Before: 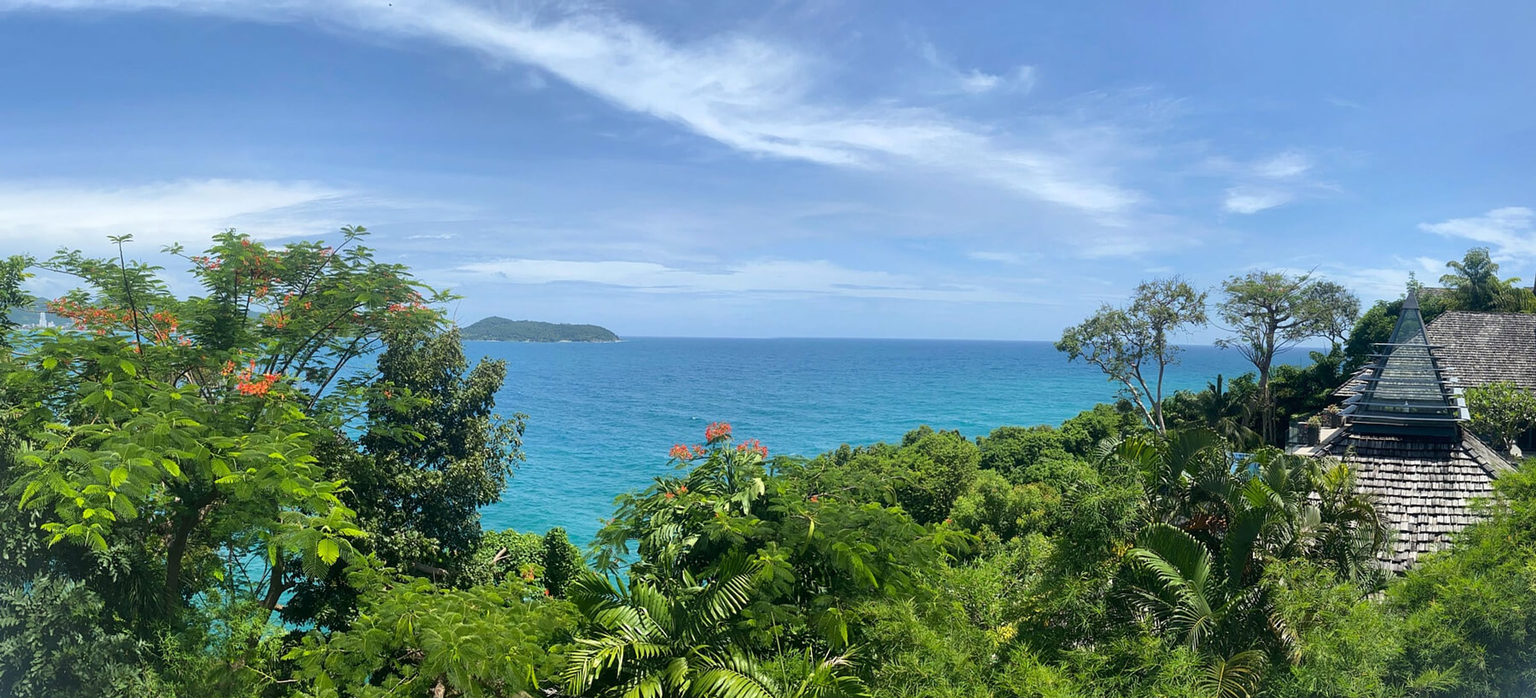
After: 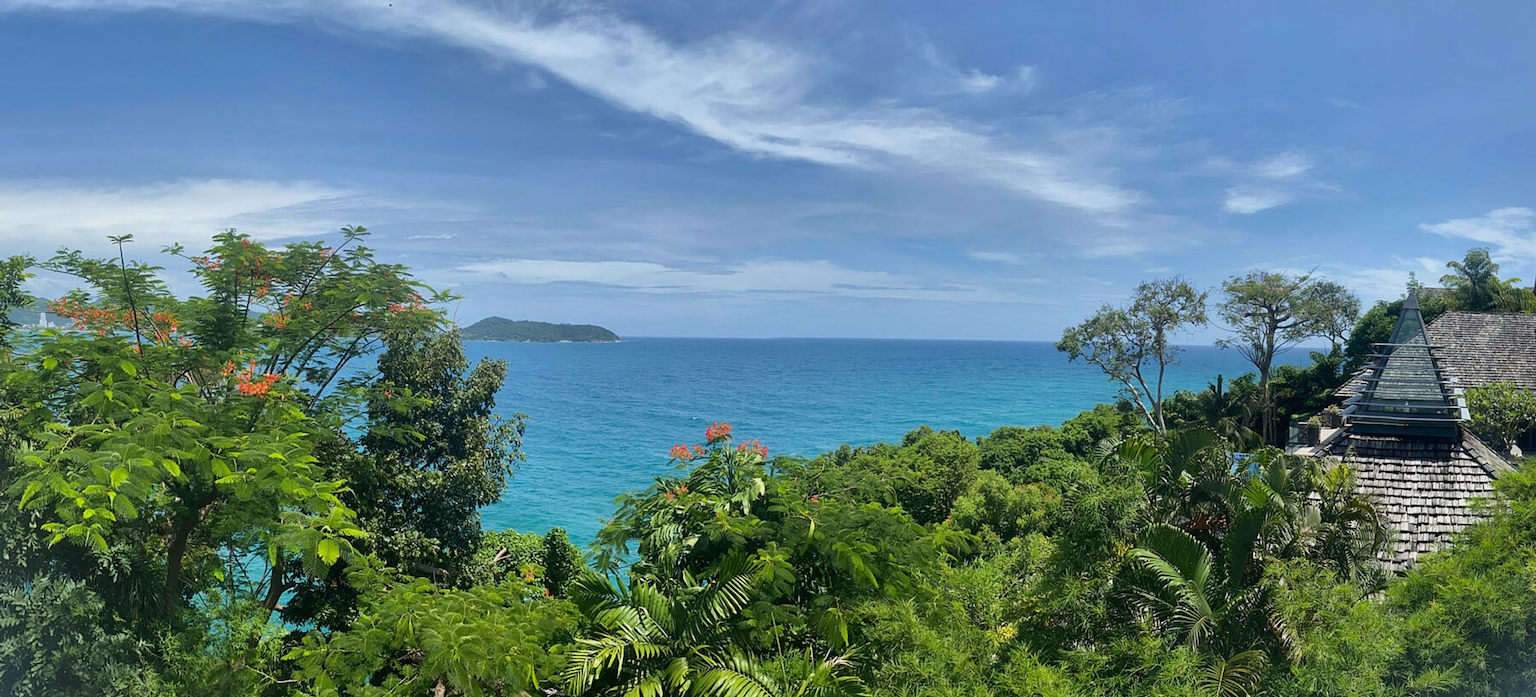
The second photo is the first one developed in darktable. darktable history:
exposure: exposure -0.156 EV, compensate highlight preservation false
shadows and highlights: radius 105.9, shadows 24.06, highlights -59.58, low approximation 0.01, soften with gaussian
